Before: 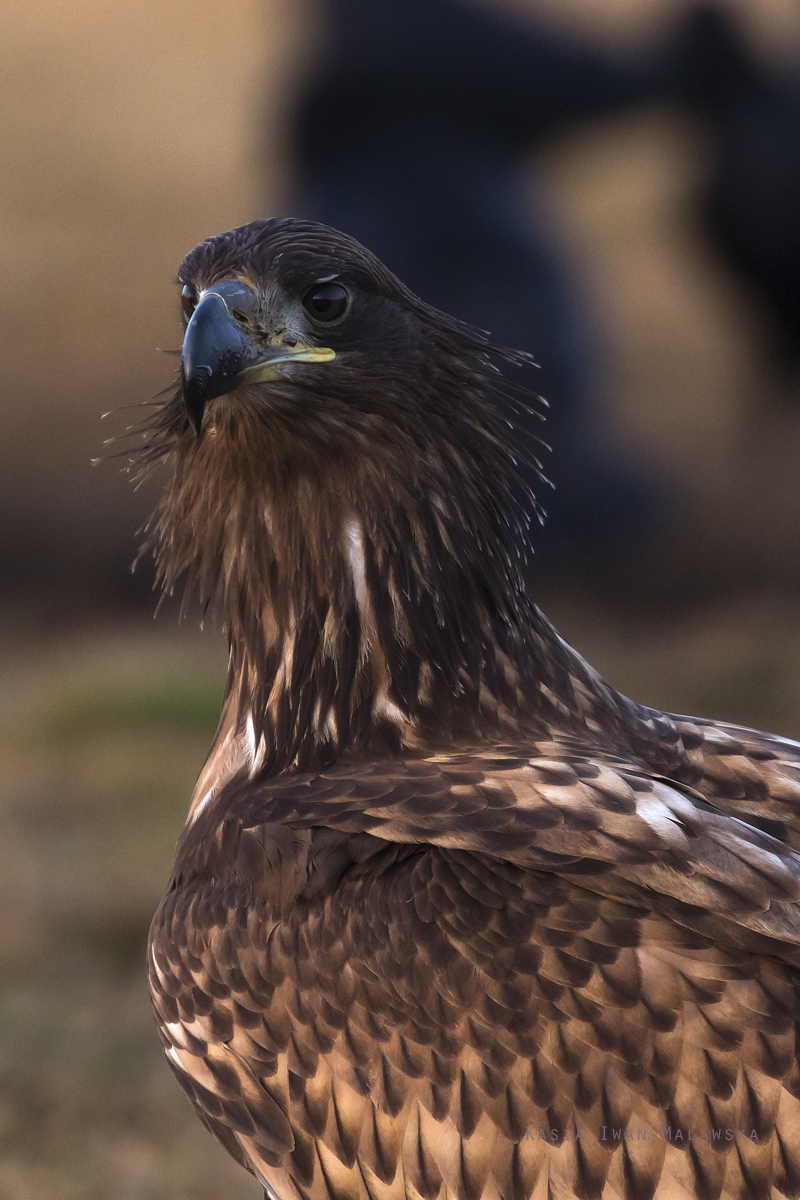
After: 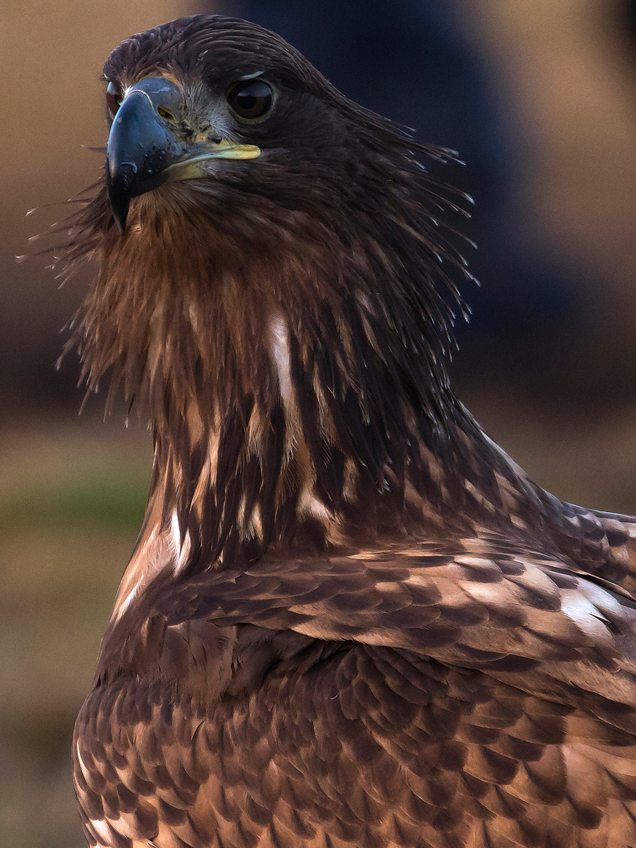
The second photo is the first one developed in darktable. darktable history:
crop: left 9.399%, top 16.998%, right 11.029%, bottom 12.315%
